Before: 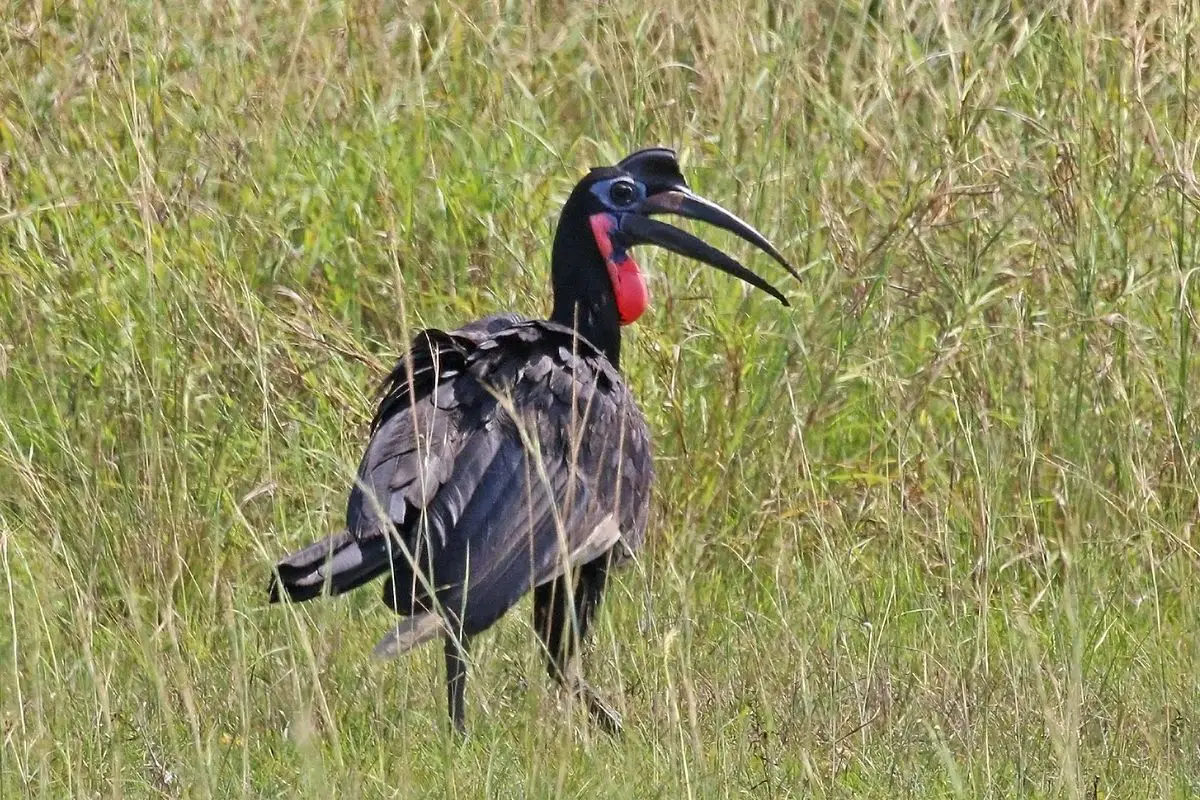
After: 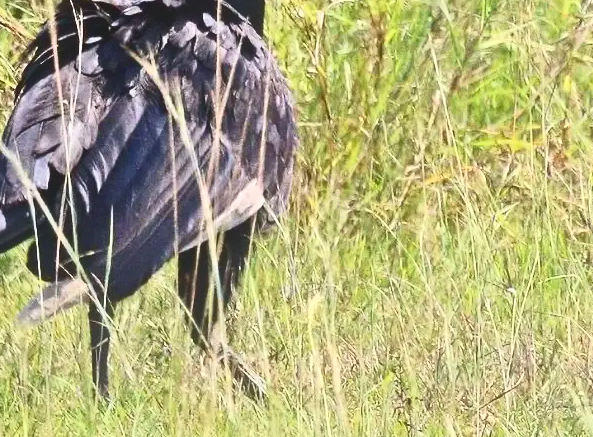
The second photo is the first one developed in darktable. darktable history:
crop: left 29.672%, top 41.786%, right 20.851%, bottom 3.487%
contrast brightness saturation: contrast 0.4, brightness 0.1, saturation 0.21
bloom: size 16%, threshold 98%, strength 20%
